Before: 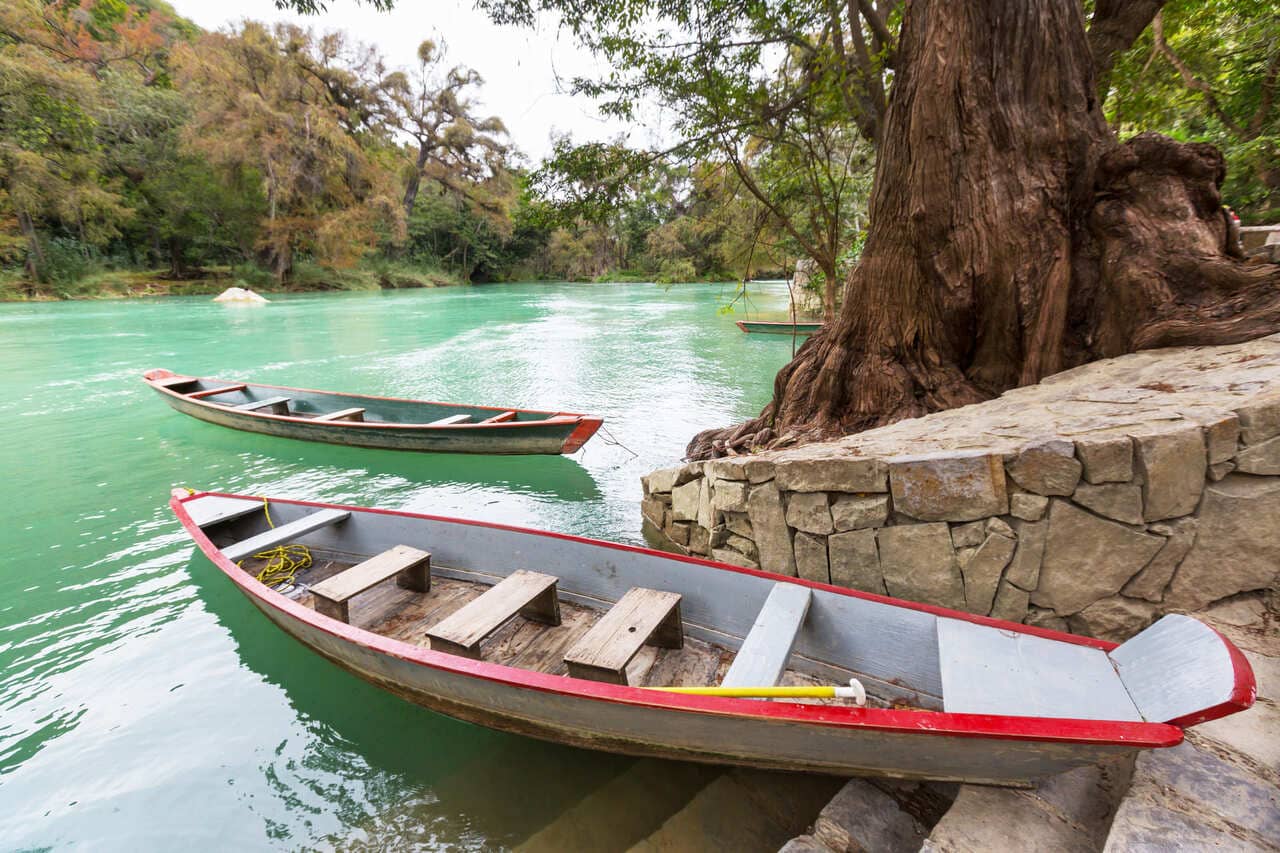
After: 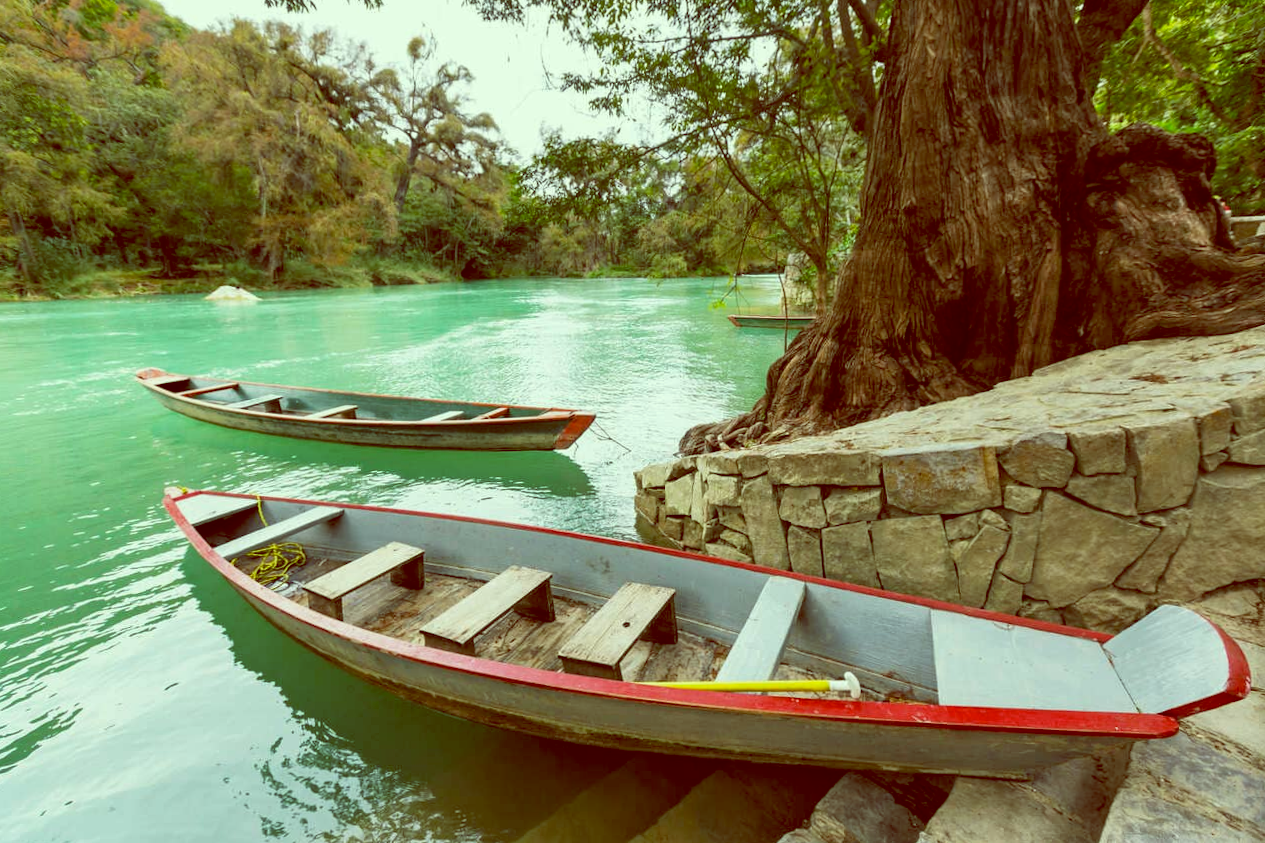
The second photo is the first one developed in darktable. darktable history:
color balance: lift [1, 1.015, 0.987, 0.985], gamma [1, 0.959, 1.042, 0.958], gain [0.927, 0.938, 1.072, 0.928], contrast 1.5%
rotate and perspective: rotation -0.45°, automatic cropping original format, crop left 0.008, crop right 0.992, crop top 0.012, crop bottom 0.988
